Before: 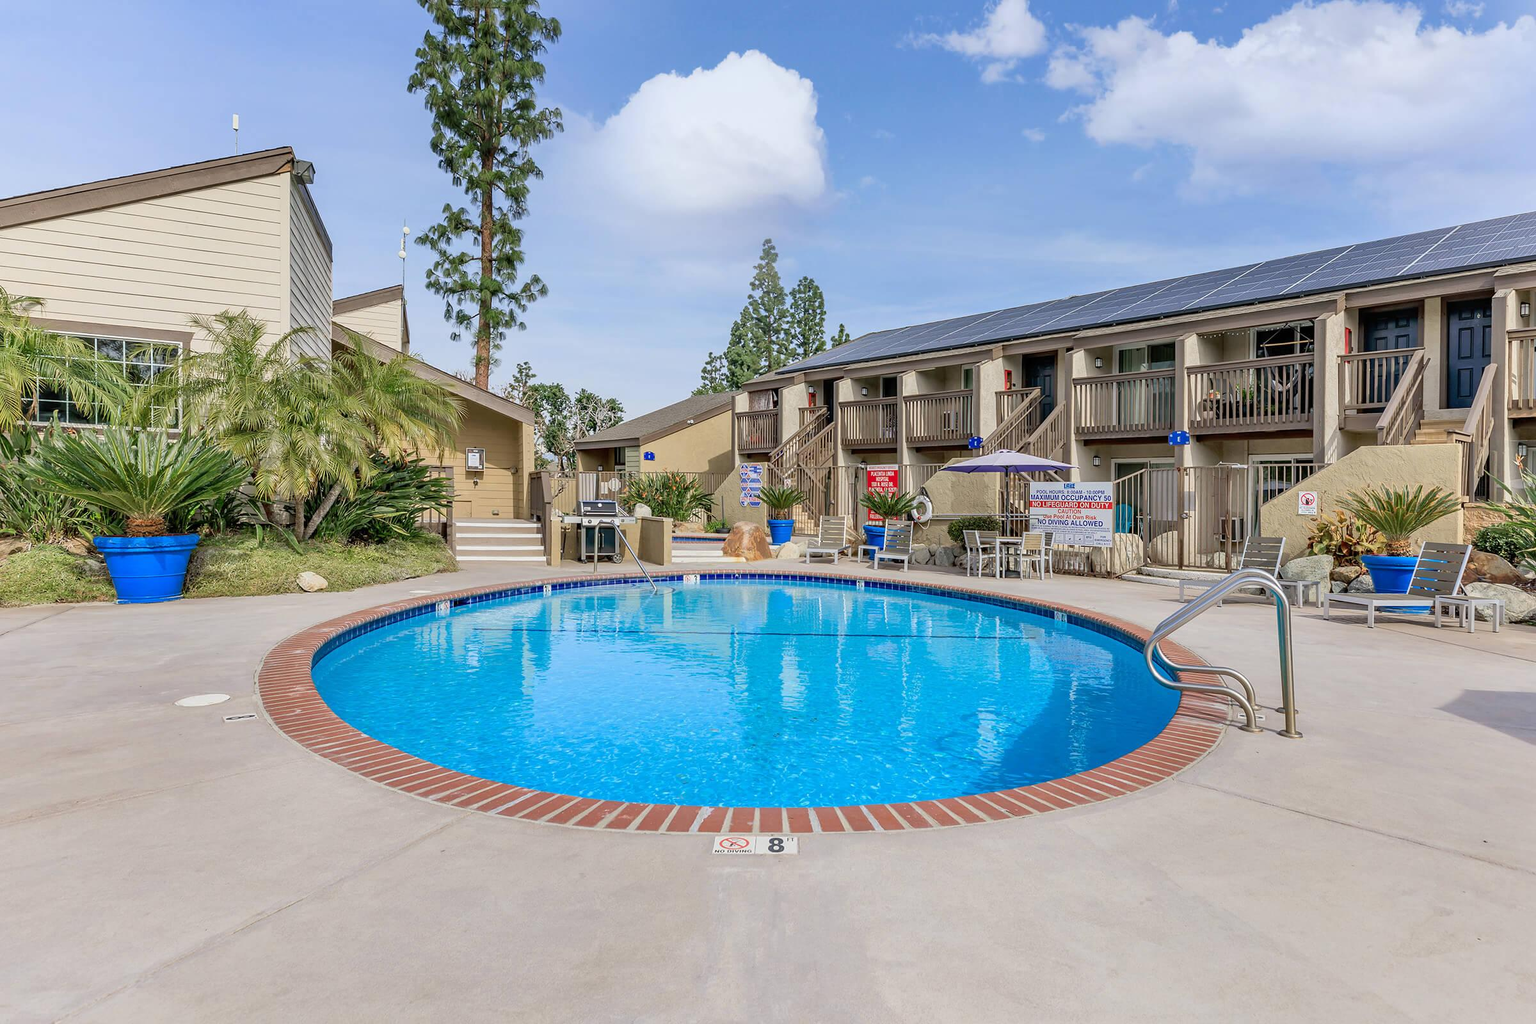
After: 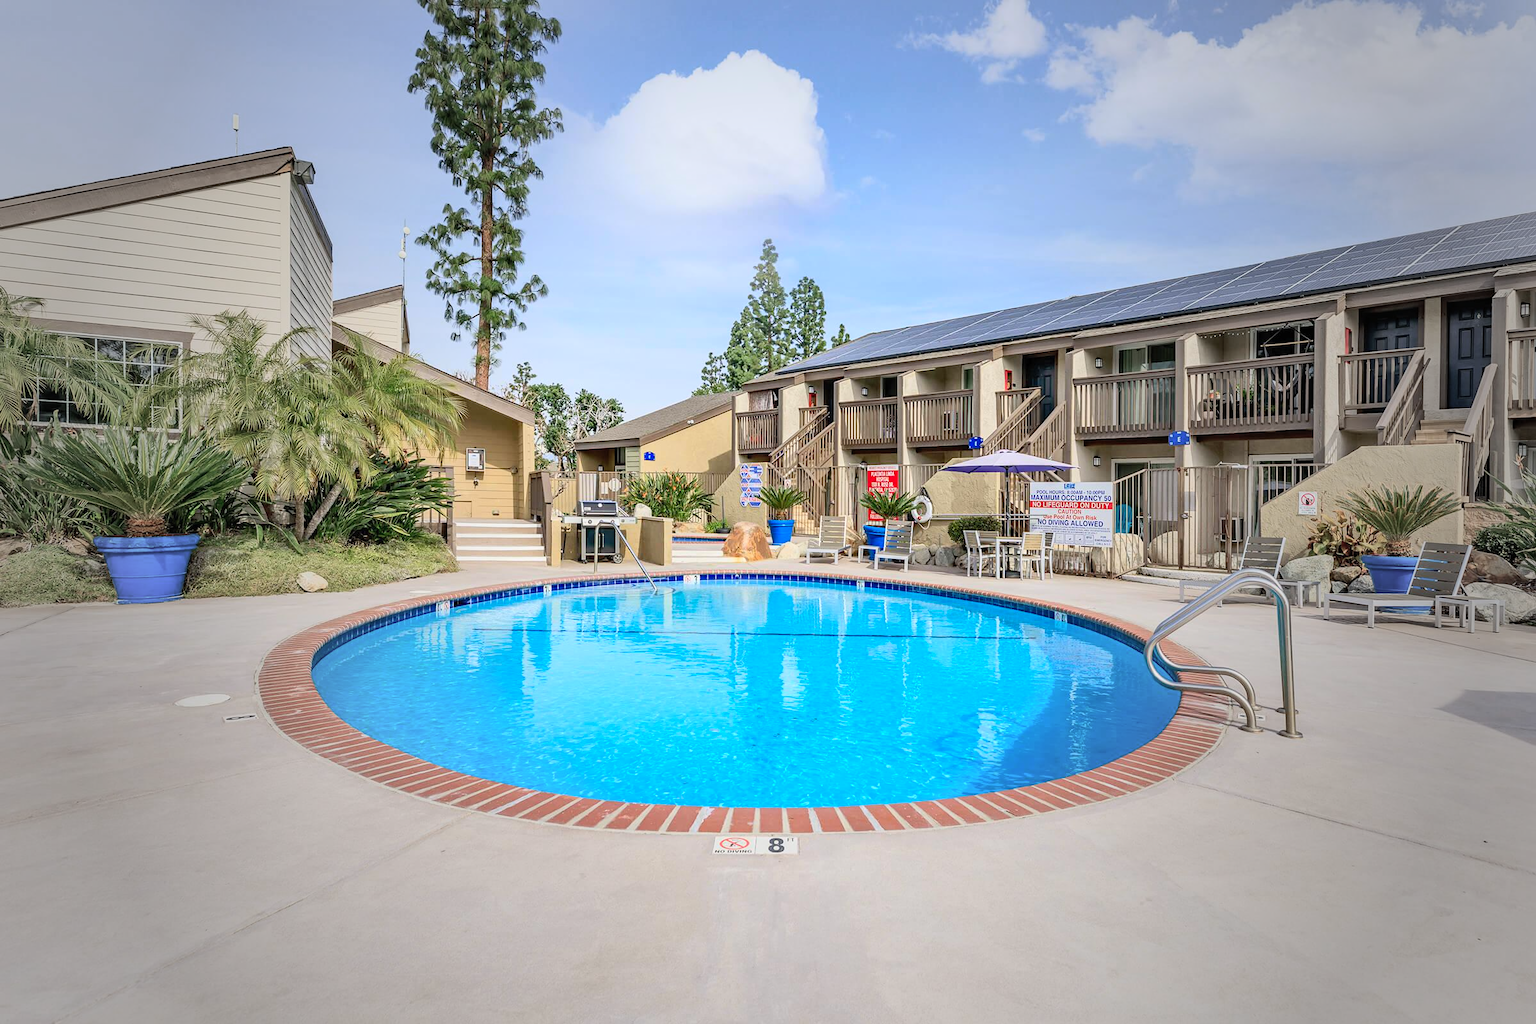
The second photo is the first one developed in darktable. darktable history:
contrast brightness saturation: contrast 0.203, brightness 0.167, saturation 0.227
vignetting: fall-off start 34.77%, fall-off radius 64.43%, width/height ratio 0.959
